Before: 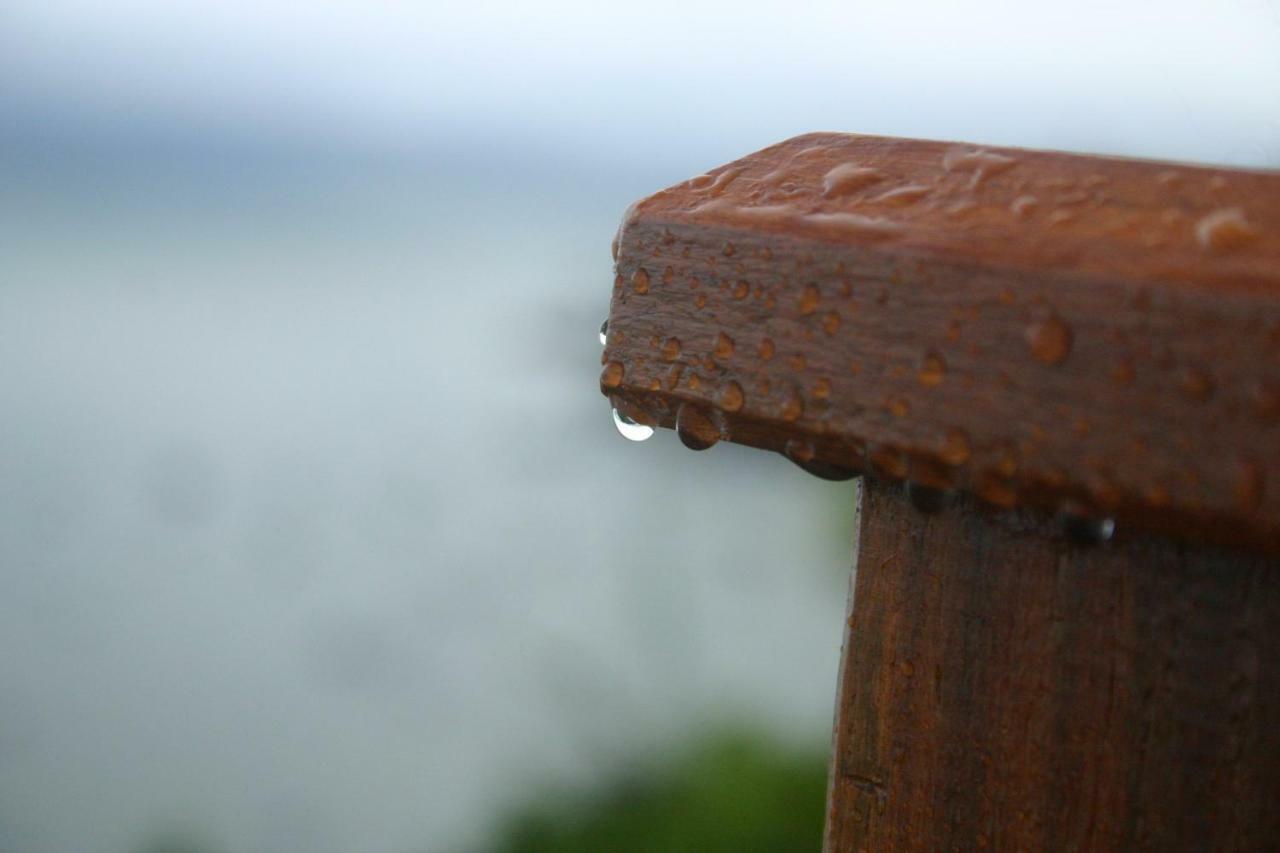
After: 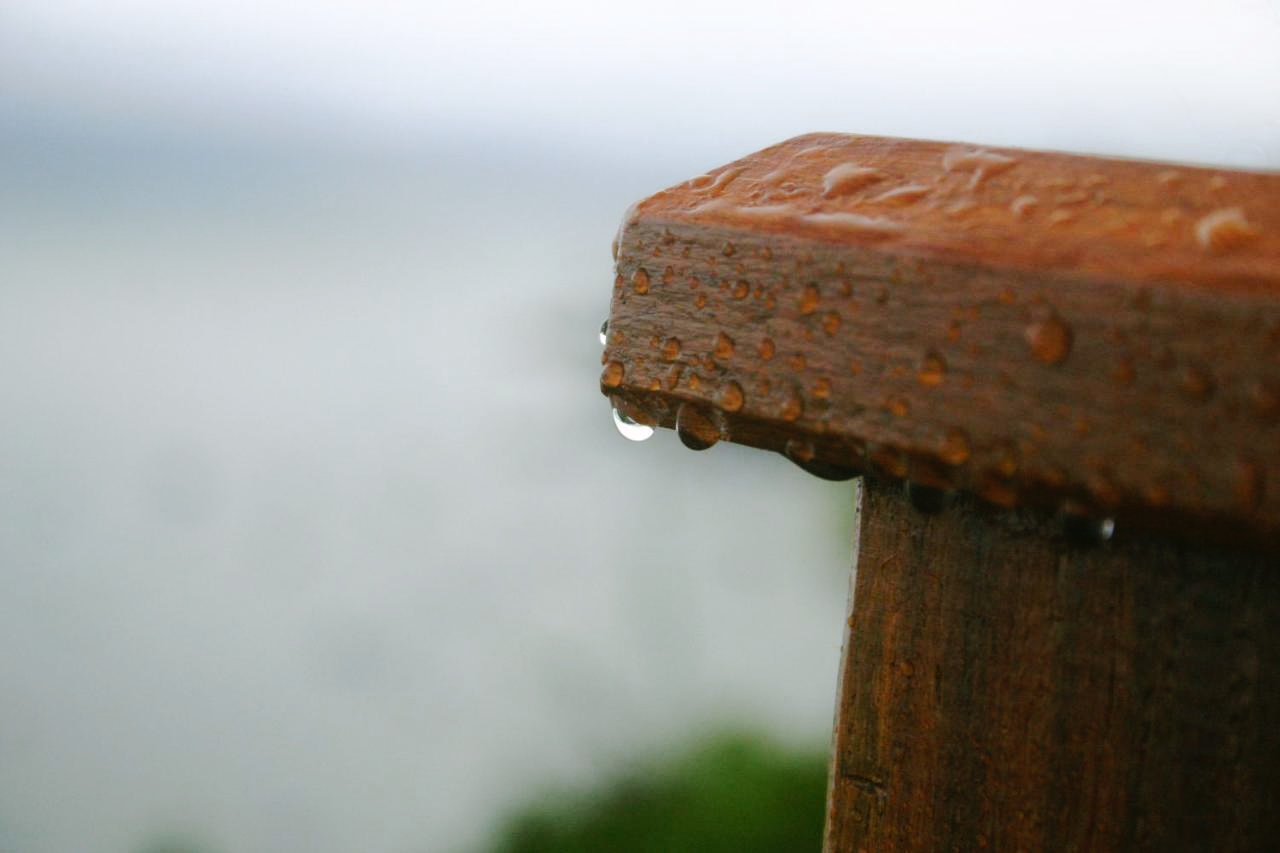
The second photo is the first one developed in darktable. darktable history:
tone curve: curves: ch0 [(0, 0) (0.003, 0.012) (0.011, 0.014) (0.025, 0.019) (0.044, 0.028) (0.069, 0.039) (0.1, 0.056) (0.136, 0.093) (0.177, 0.147) (0.224, 0.214) (0.277, 0.29) (0.335, 0.381) (0.399, 0.476) (0.468, 0.557) (0.543, 0.635) (0.623, 0.697) (0.709, 0.764) (0.801, 0.831) (0.898, 0.917) (1, 1)], preserve colors none
color look up table: target L [91.04, 91.35, 88.47, 74.67, 68.84, 62.96, 65.69, 68.09, 52.36, 45.91, 47.33, 51.12, 31.83, 16.92, 200.46, 80.75, 79.06, 66.01, 63.16, 61.15, 59.2, 56.42, 54.91, 46.16, 40.39, 34.92, 30.31, 17.06, 85.36, 86.29, 75.4, 74.51, 74.93, 70.72, 71.02, 55.97, 48.24, 48.49, 43.85, 43.82, 30.86, 12.28, 5.098, 88.19, 85.44, 79.82, 60.72, 43.02, 29.32], target a [-17.28, -5.216, -26.96, -54.84, -27.8, -58.56, -8.416, -37.05, -17.71, -40.36, -22.12, -31.87, -24.74, -16.61, 0, 19.83, 8.331, 13.21, 53.95, 20.21, 36.85, 50.32, 72.32, 36.29, 58.65, 0.471, 4.035, 26.78, 7.177, 19.96, 19.91, 40.7, 11.26, 51.78, 26.7, 66.92, 8.972, 42.69, 25.18, 44.1, 20.11, 22.82, 2.025, -30.91, -13.48, -23.01, -21.13, -4.175, -6.179], target b [62.77, 39.2, 17.3, 36.67, 35.17, 55.25, 27.27, 18.12, 47.69, 39.48, 18.72, 3.34, 27.85, 14.91, 0, 20.83, 80.47, 55.41, 65.47, 32.25, 9.618, 36.55, 25.55, 44.61, 43.05, 32.41, 15.6, 24.28, -3.007, -15.43, -10.88, -5.005, -31.76, -33.01, -37.67, -12.34, -11.25, -2.446, -31.94, -52.06, -62.64, -36.64, -9.848, -11.6, -3.237, -23.49, -21.61, -40.19, -19.45], num patches 49
